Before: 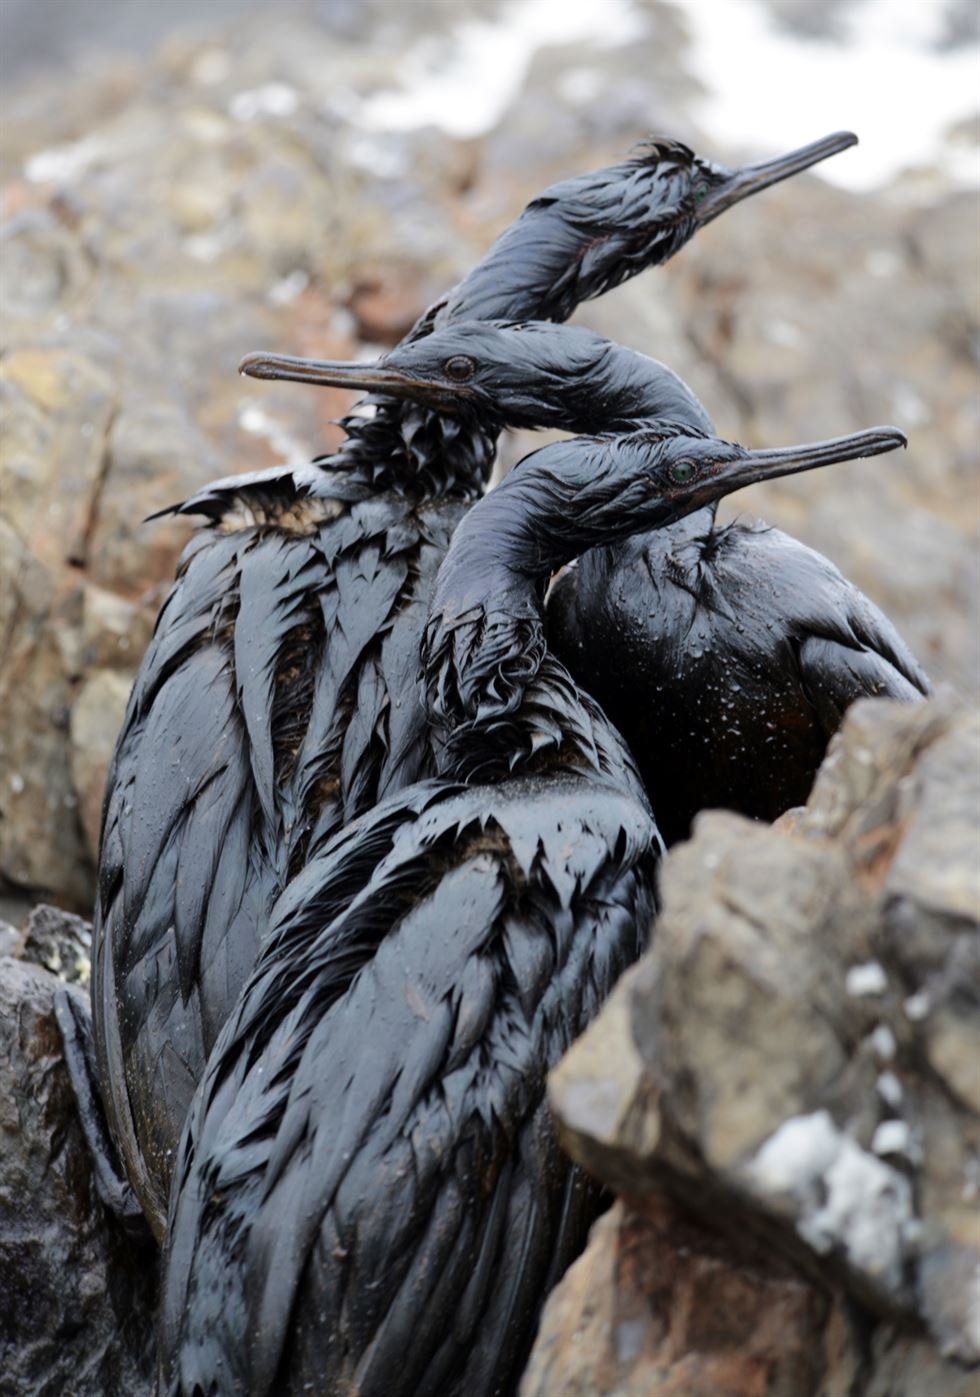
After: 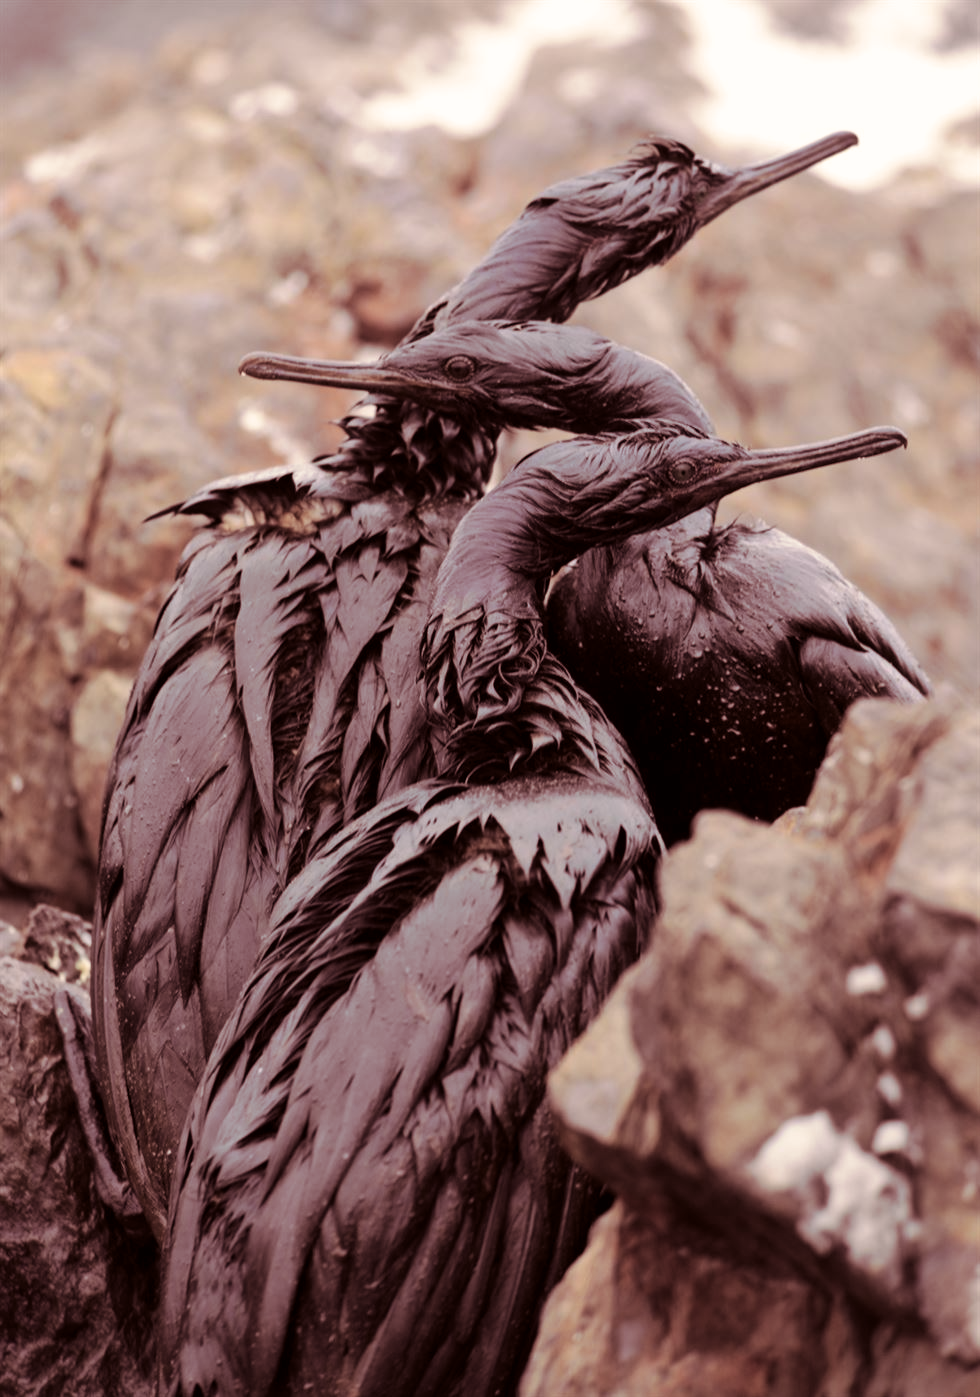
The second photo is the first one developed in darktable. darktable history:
color correction: highlights a* 10.21, highlights b* 9.79, shadows a* 8.61, shadows b* 7.88, saturation 0.8
split-toning: on, module defaults
